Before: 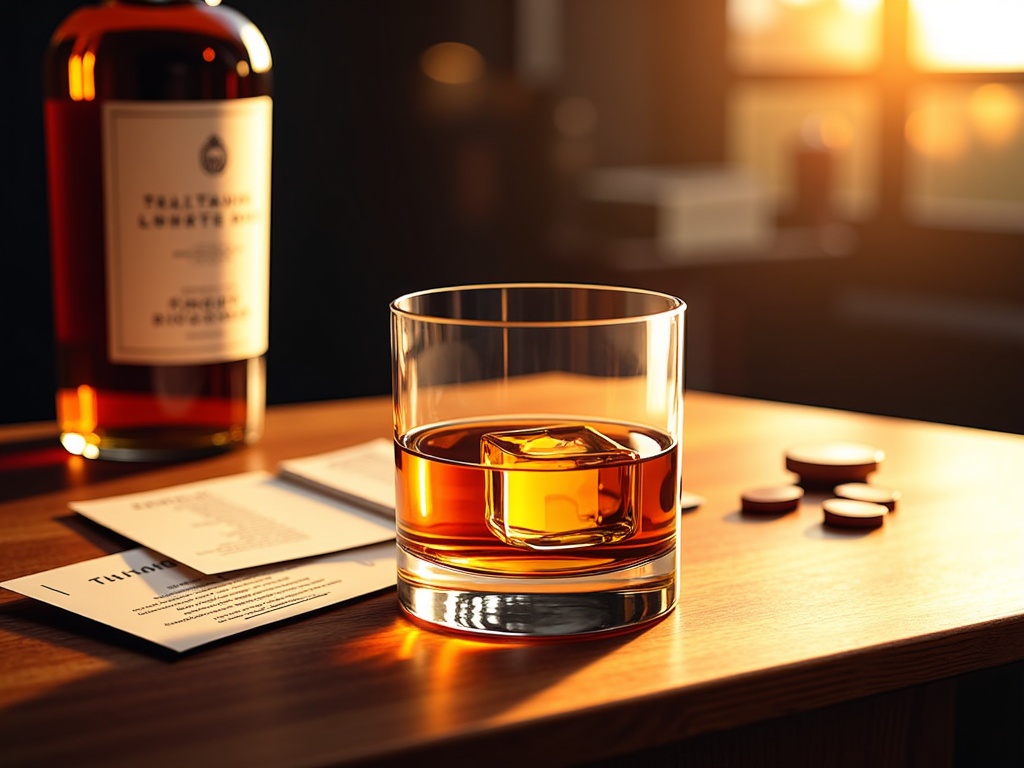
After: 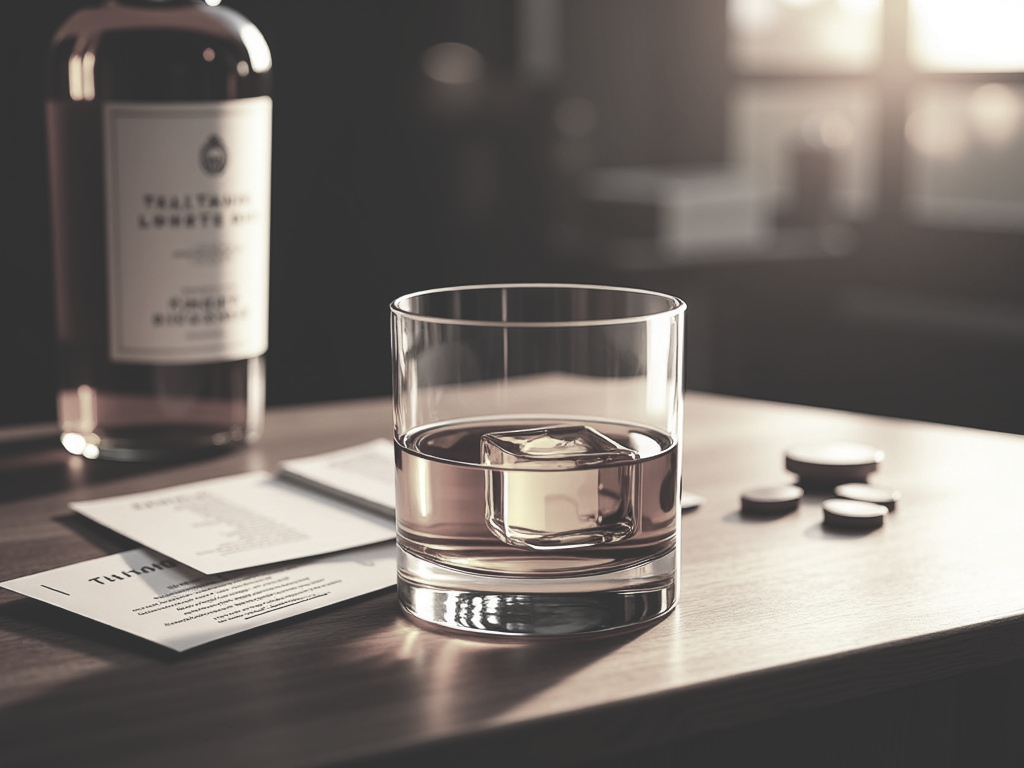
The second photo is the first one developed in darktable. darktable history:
color correction: saturation 0.2
exposure: black level correction -0.03, compensate highlight preservation false
